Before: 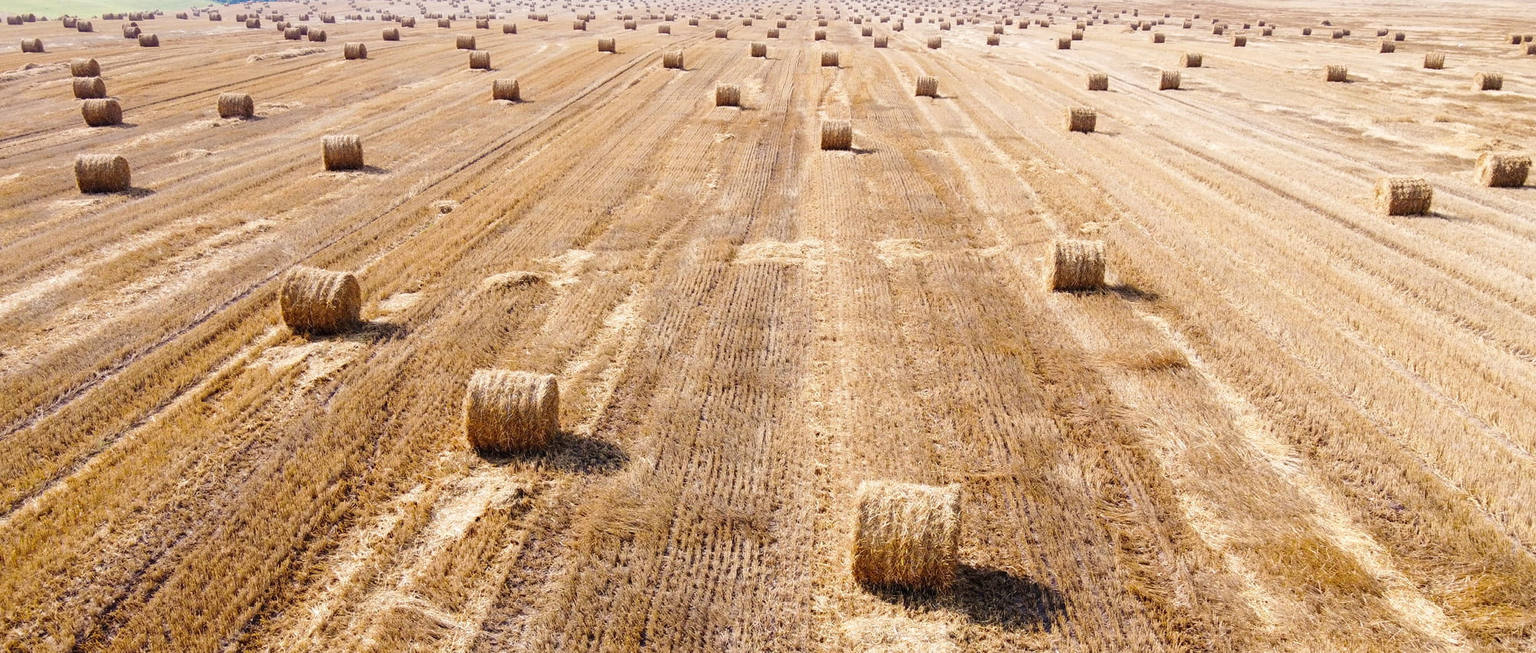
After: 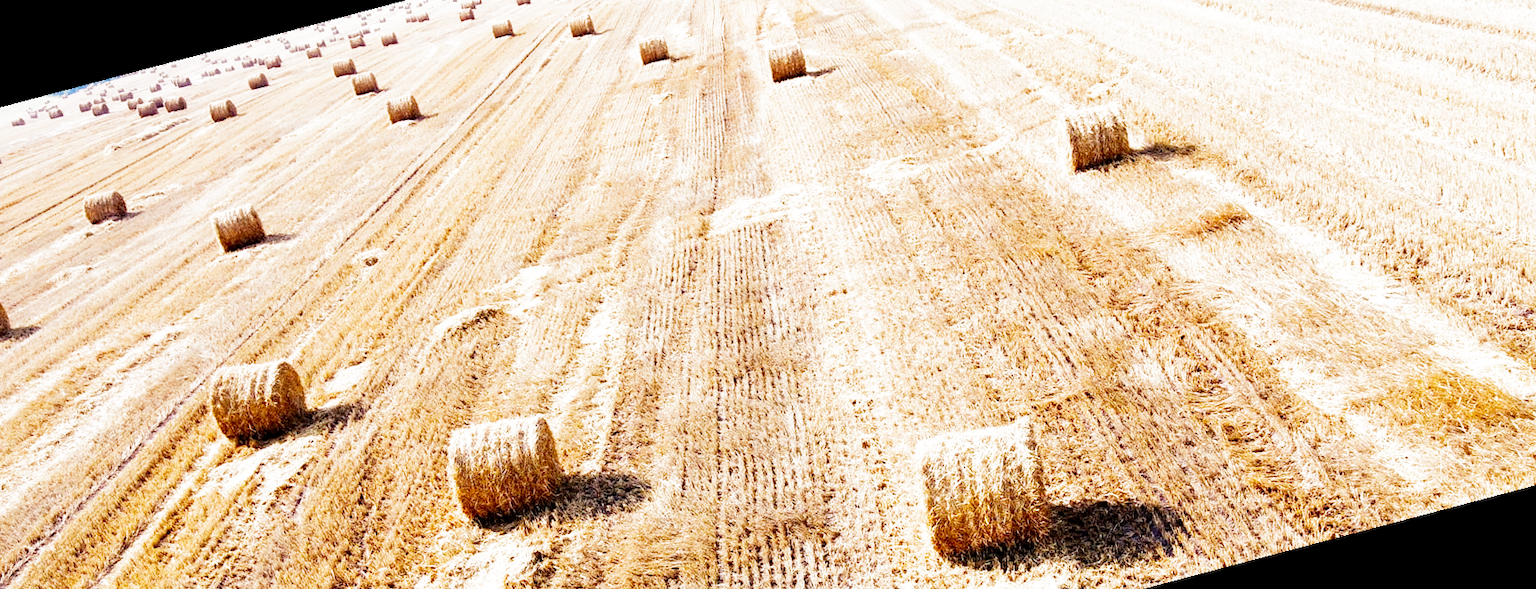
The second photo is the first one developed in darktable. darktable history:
filmic rgb: middle gray luminance 10%, black relative exposure -8.61 EV, white relative exposure 3.3 EV, threshold 6 EV, target black luminance 0%, hardness 5.2, latitude 44.69%, contrast 1.302, highlights saturation mix 5%, shadows ↔ highlights balance 24.64%, add noise in highlights 0, preserve chrominance no, color science v3 (2019), use custom middle-gray values true, iterations of high-quality reconstruction 0, contrast in highlights soft, enable highlight reconstruction true
rotate and perspective: rotation -14.8°, crop left 0.1, crop right 0.903, crop top 0.25, crop bottom 0.748
